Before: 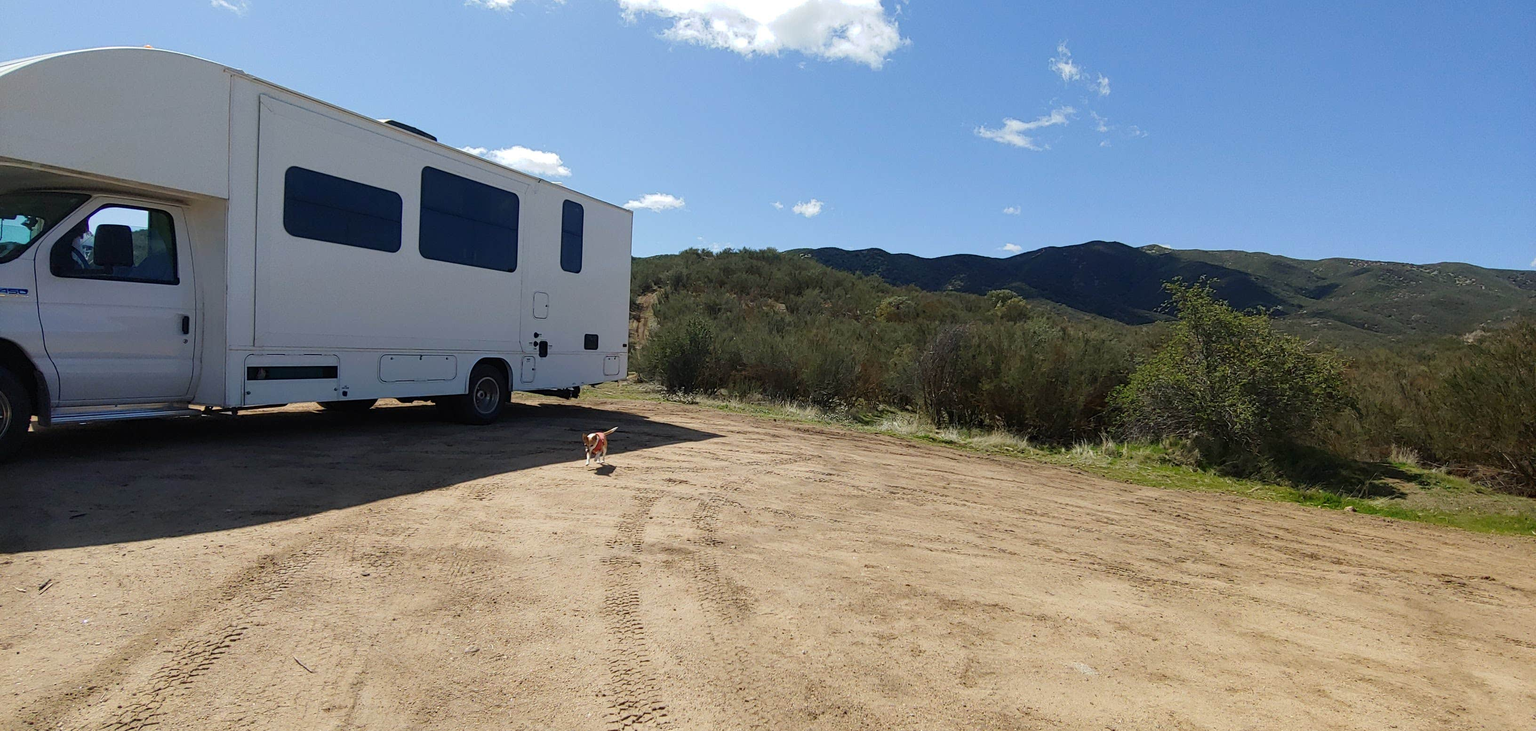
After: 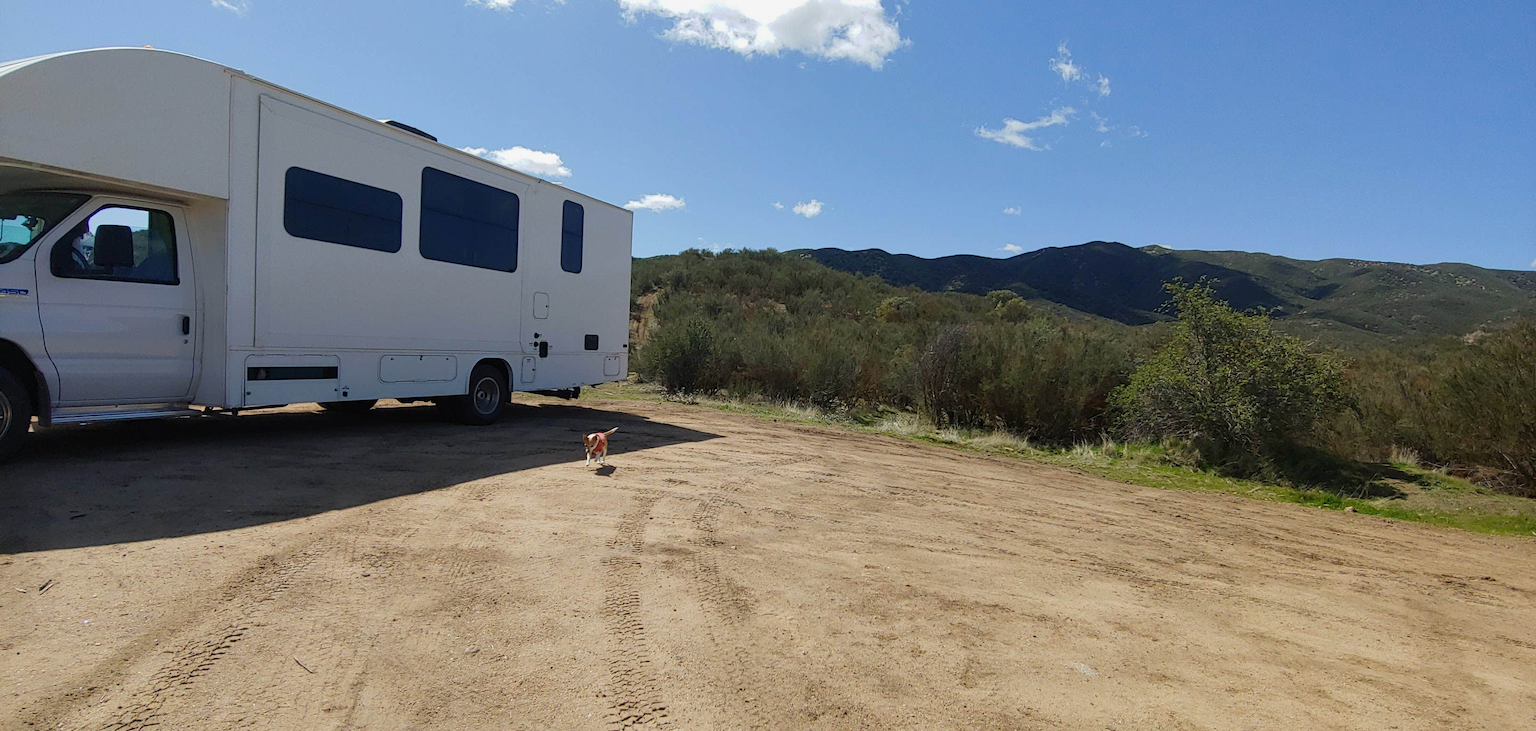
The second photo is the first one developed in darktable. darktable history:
shadows and highlights: shadows 25.43, white point adjustment -2.9, highlights -29.78
